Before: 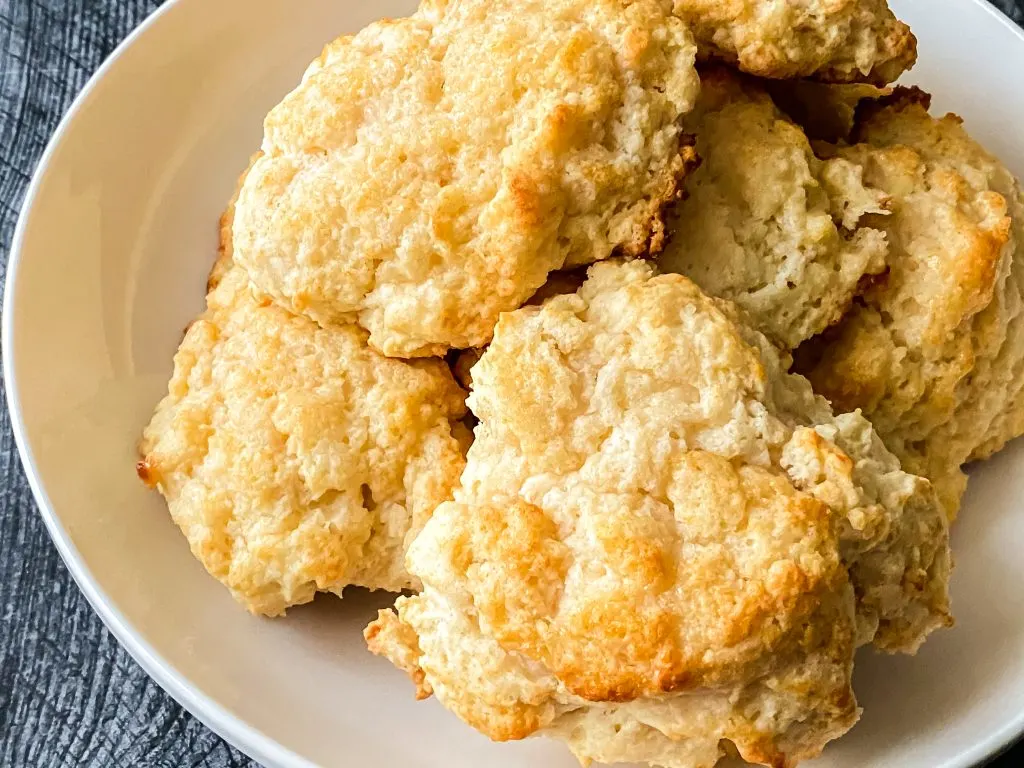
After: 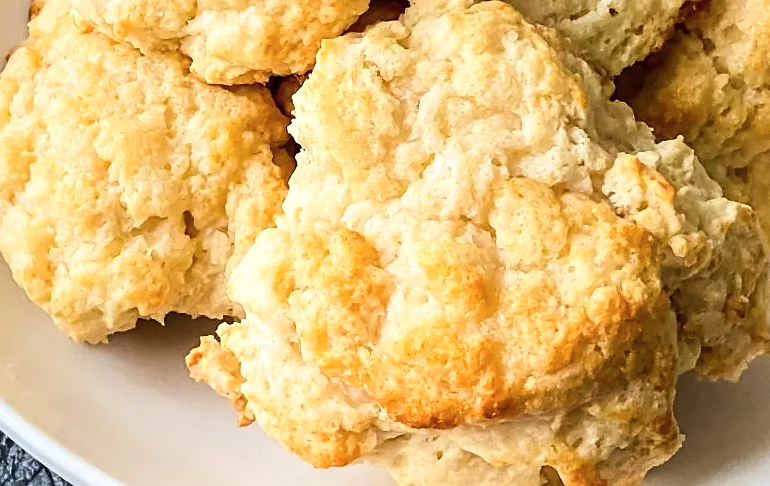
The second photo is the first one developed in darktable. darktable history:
tone curve: curves: ch0 [(0, 0) (0.003, 0.003) (0.011, 0.012) (0.025, 0.027) (0.044, 0.048) (0.069, 0.075) (0.1, 0.108) (0.136, 0.147) (0.177, 0.192) (0.224, 0.243) (0.277, 0.3) (0.335, 0.363) (0.399, 0.433) (0.468, 0.508) (0.543, 0.589) (0.623, 0.676) (0.709, 0.769) (0.801, 0.868) (0.898, 0.949) (1, 1)], color space Lab, independent channels, preserve colors none
sharpen: radius 1.579, amount 0.37, threshold 1.589
crop and rotate: left 17.386%, top 35.558%, right 7.34%, bottom 1.031%
